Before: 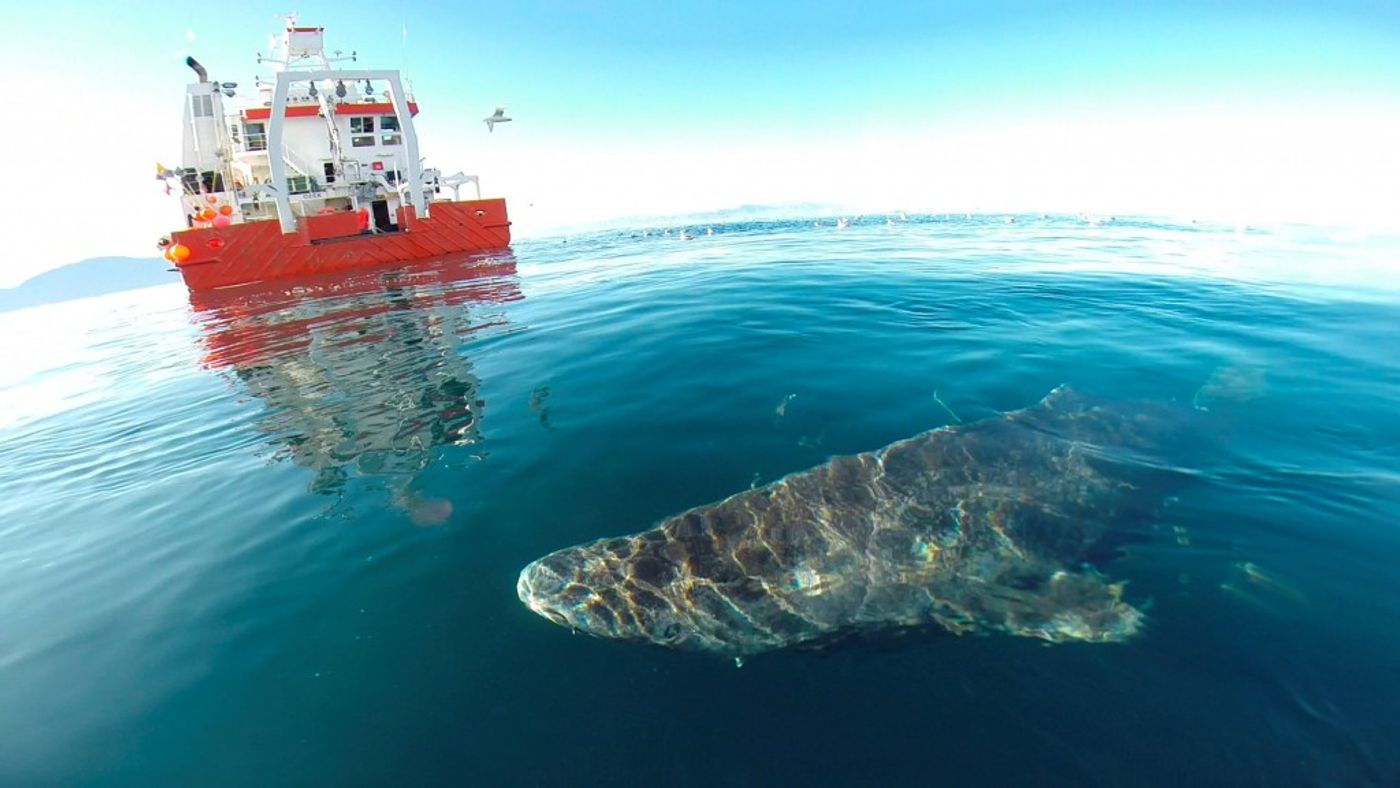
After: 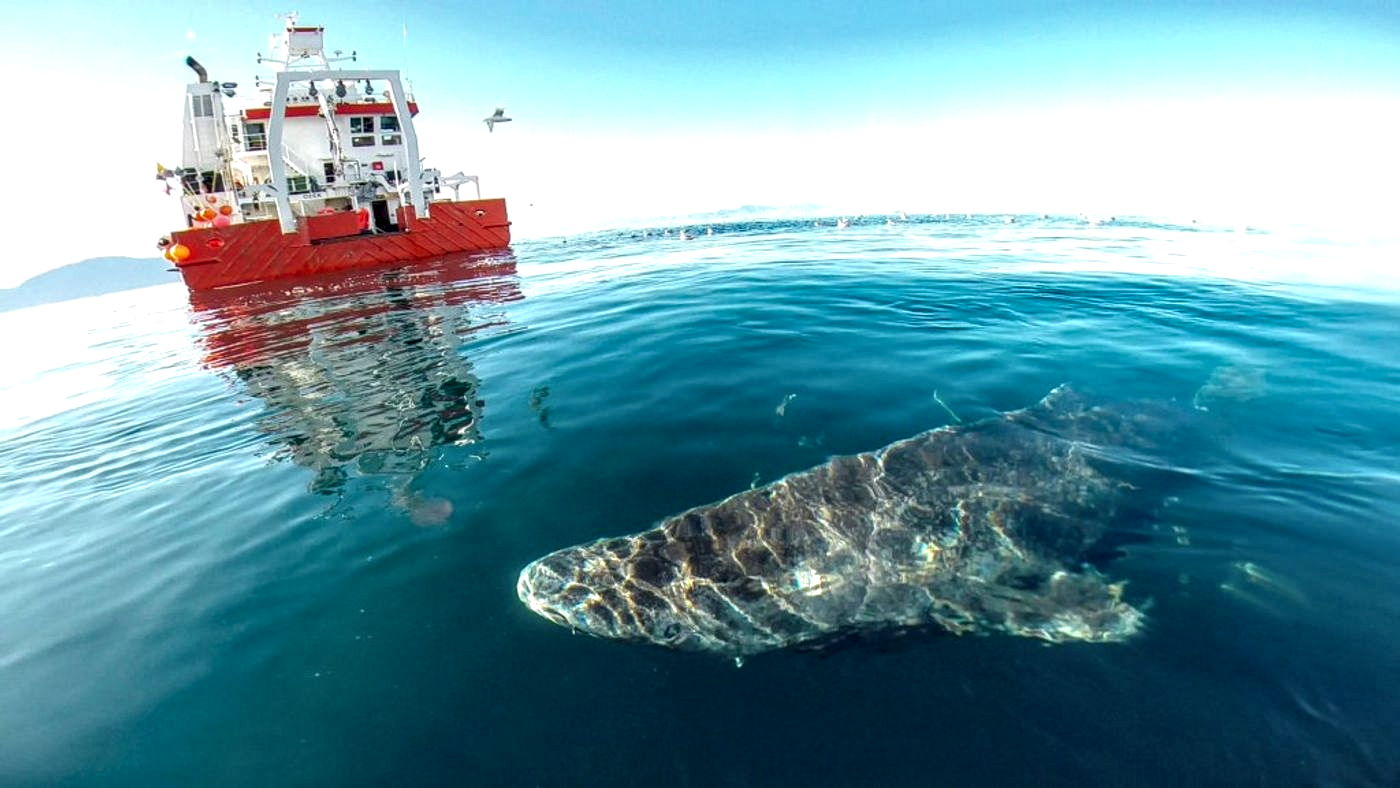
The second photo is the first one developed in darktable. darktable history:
local contrast: highlights 4%, shadows 2%, detail 182%
